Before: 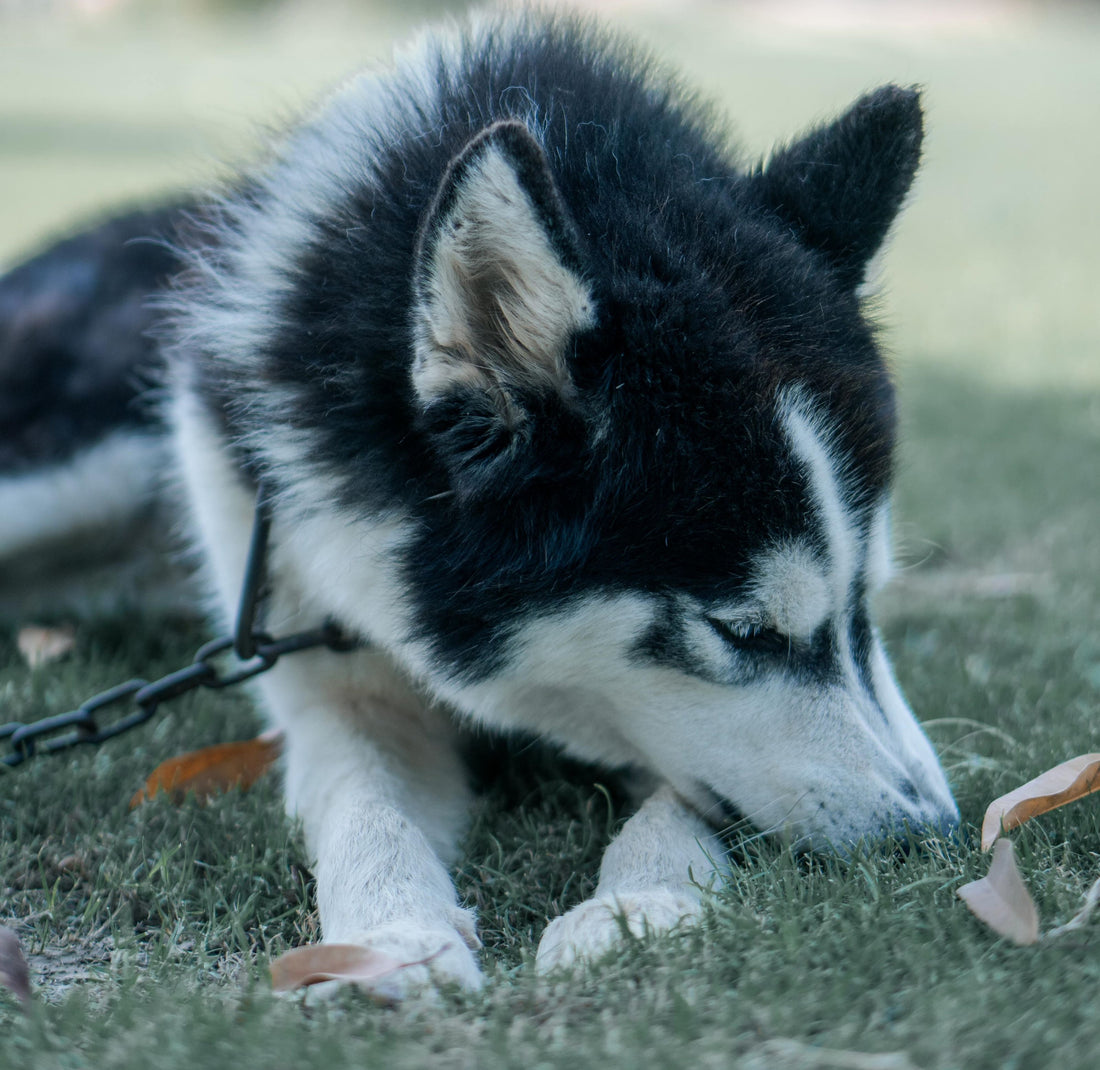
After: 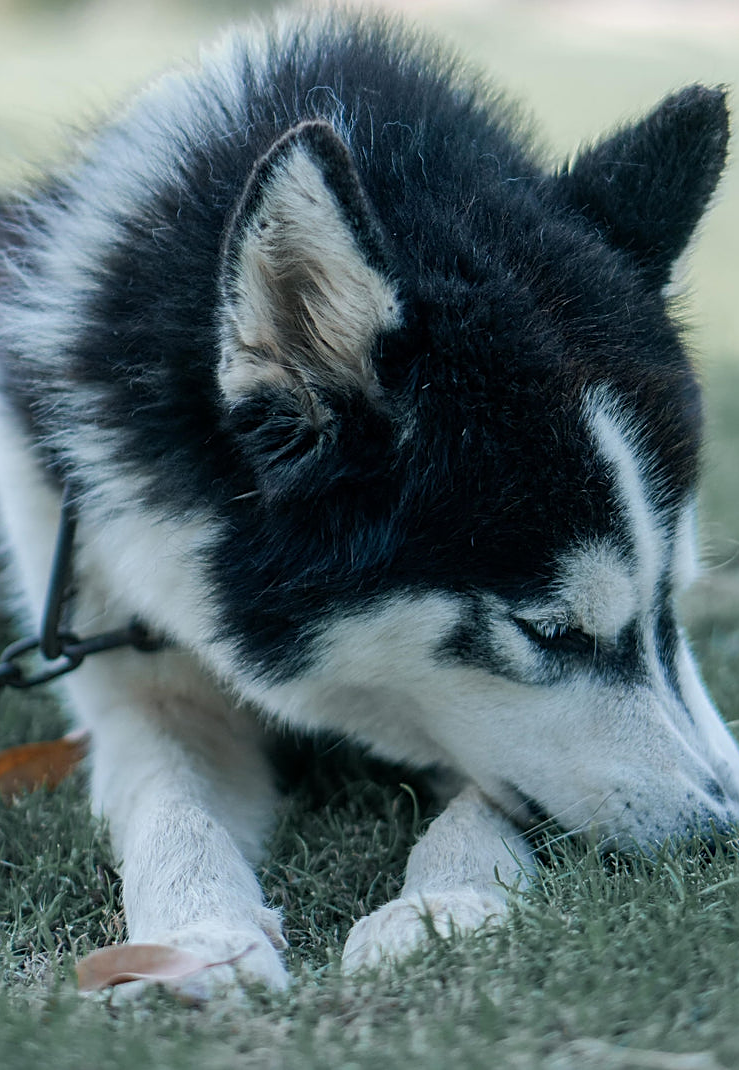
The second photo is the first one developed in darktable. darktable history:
crop and rotate: left 17.674%, right 15.113%
sharpen: on, module defaults
